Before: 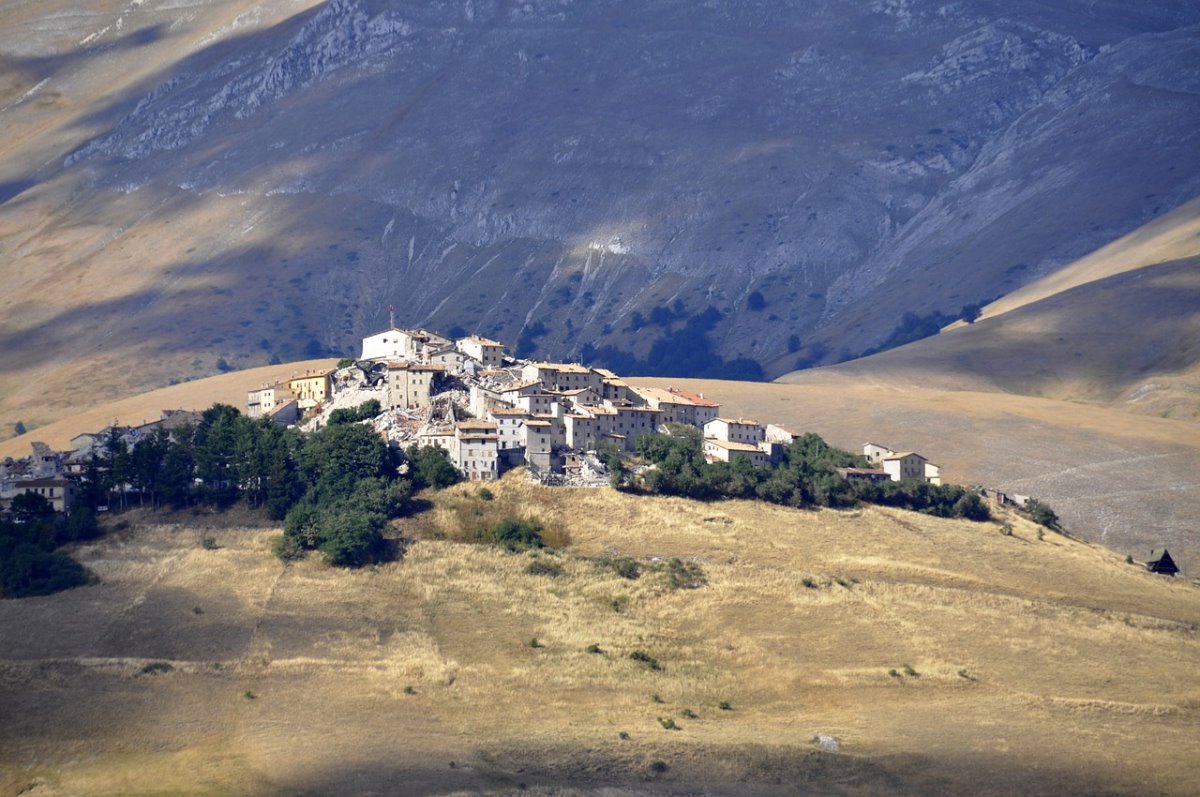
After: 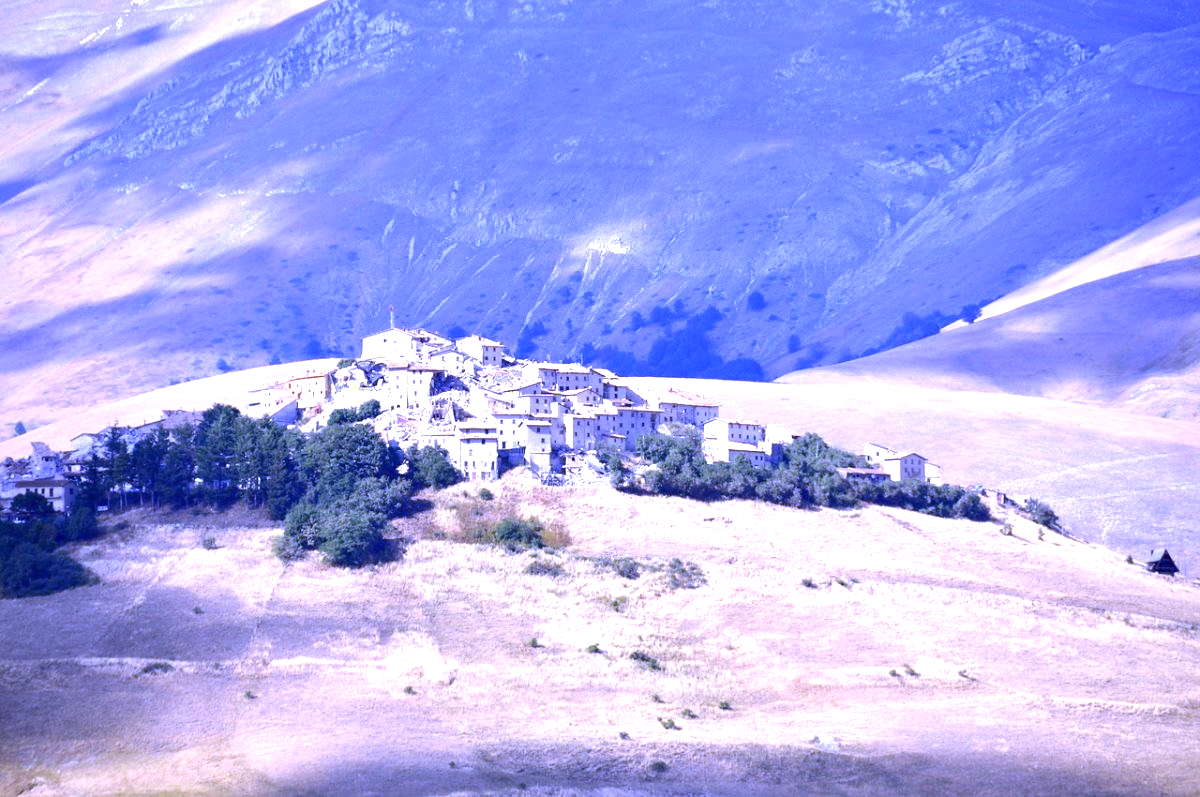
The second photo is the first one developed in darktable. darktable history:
white balance: red 0.98, blue 1.61
exposure: exposure 1.25 EV, compensate exposure bias true, compensate highlight preservation false
